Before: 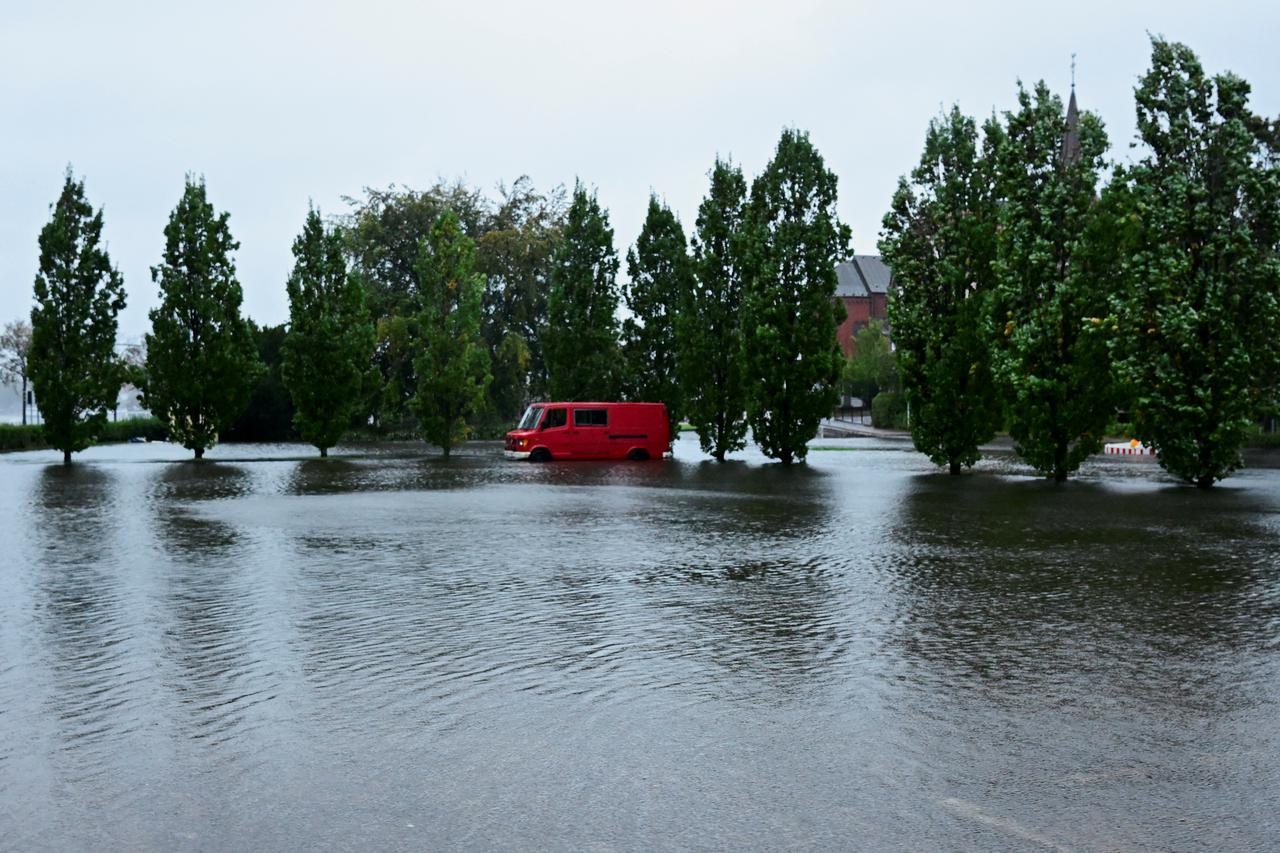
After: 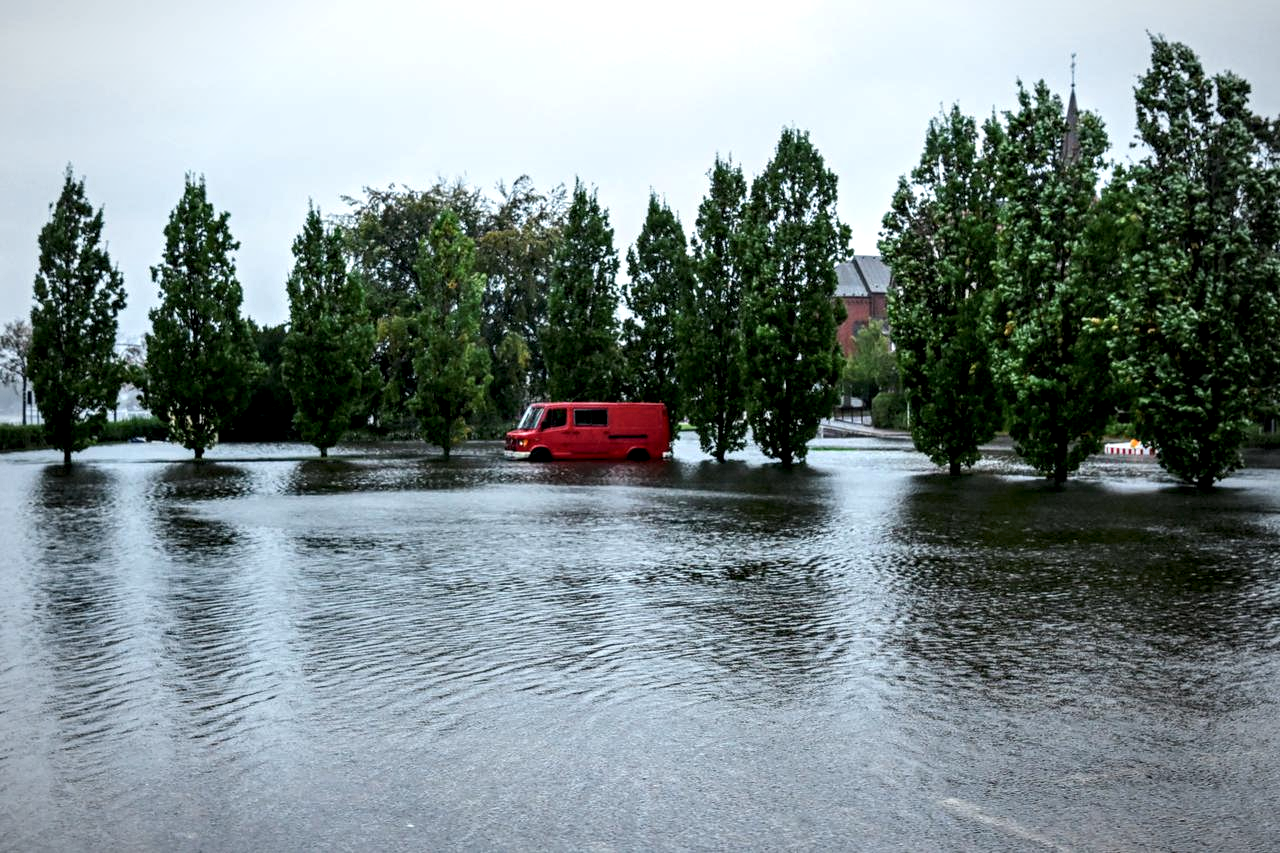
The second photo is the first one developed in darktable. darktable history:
exposure: exposure 0.236 EV, compensate highlight preservation false
vignetting: fall-off radius 60.92%
local contrast: detail 160%
